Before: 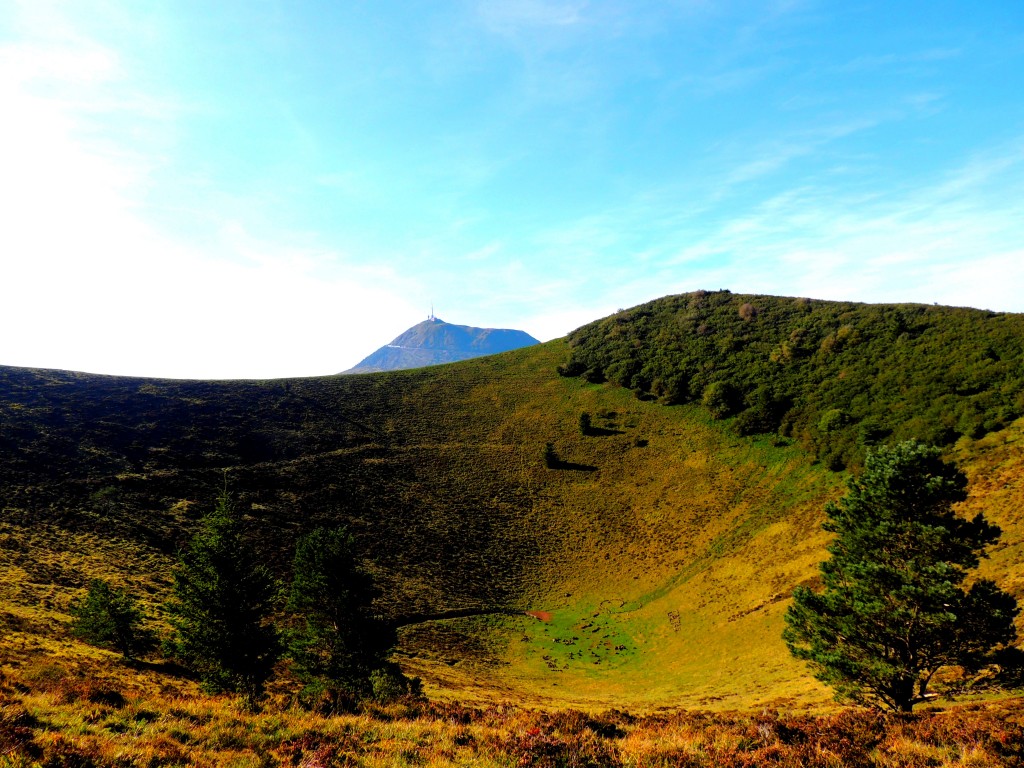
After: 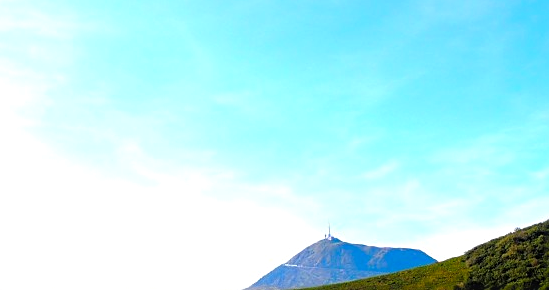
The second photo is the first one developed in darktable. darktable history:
color balance rgb: perceptual saturation grading › global saturation 10%, global vibrance 20%
sharpen: on, module defaults
exposure: black level correction -0.003, exposure 0.04 EV, compensate highlight preservation false
crop: left 10.121%, top 10.631%, right 36.218%, bottom 51.526%
